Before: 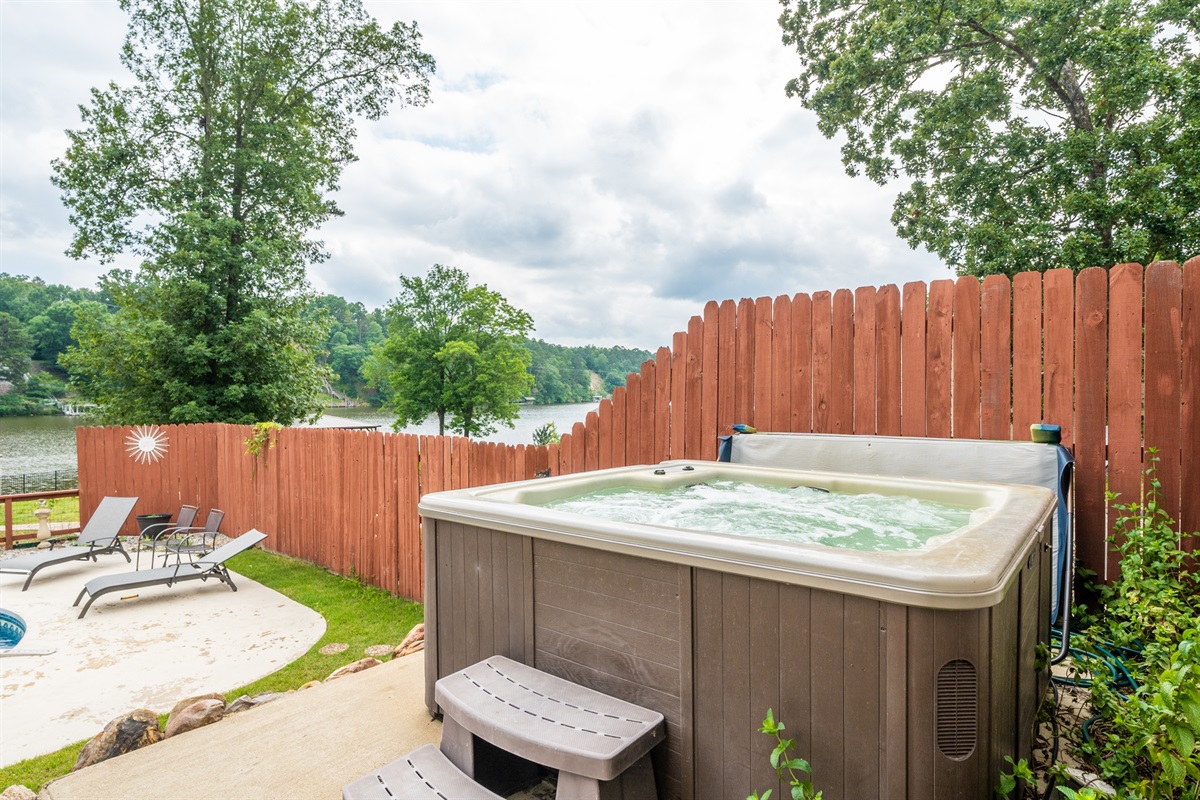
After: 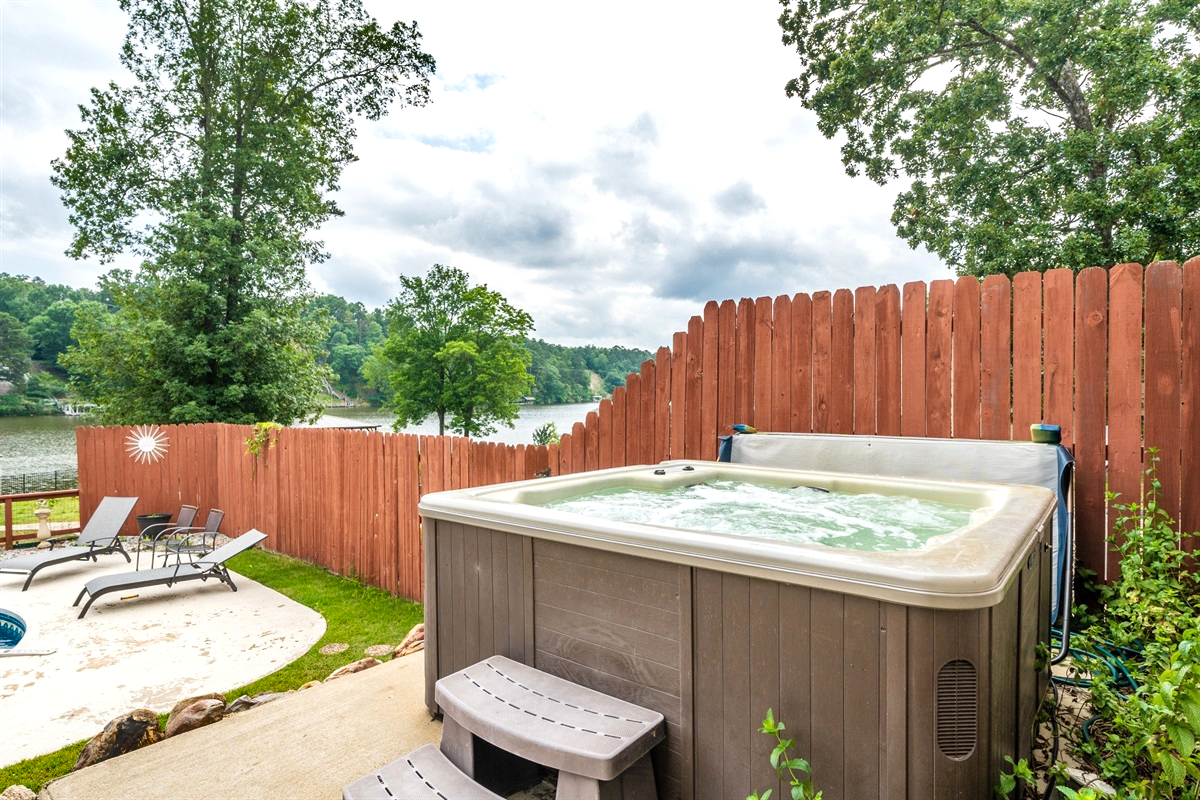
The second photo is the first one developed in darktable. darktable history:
shadows and highlights: soften with gaussian
levels: black 0.024%, levels [0, 0.476, 0.951]
